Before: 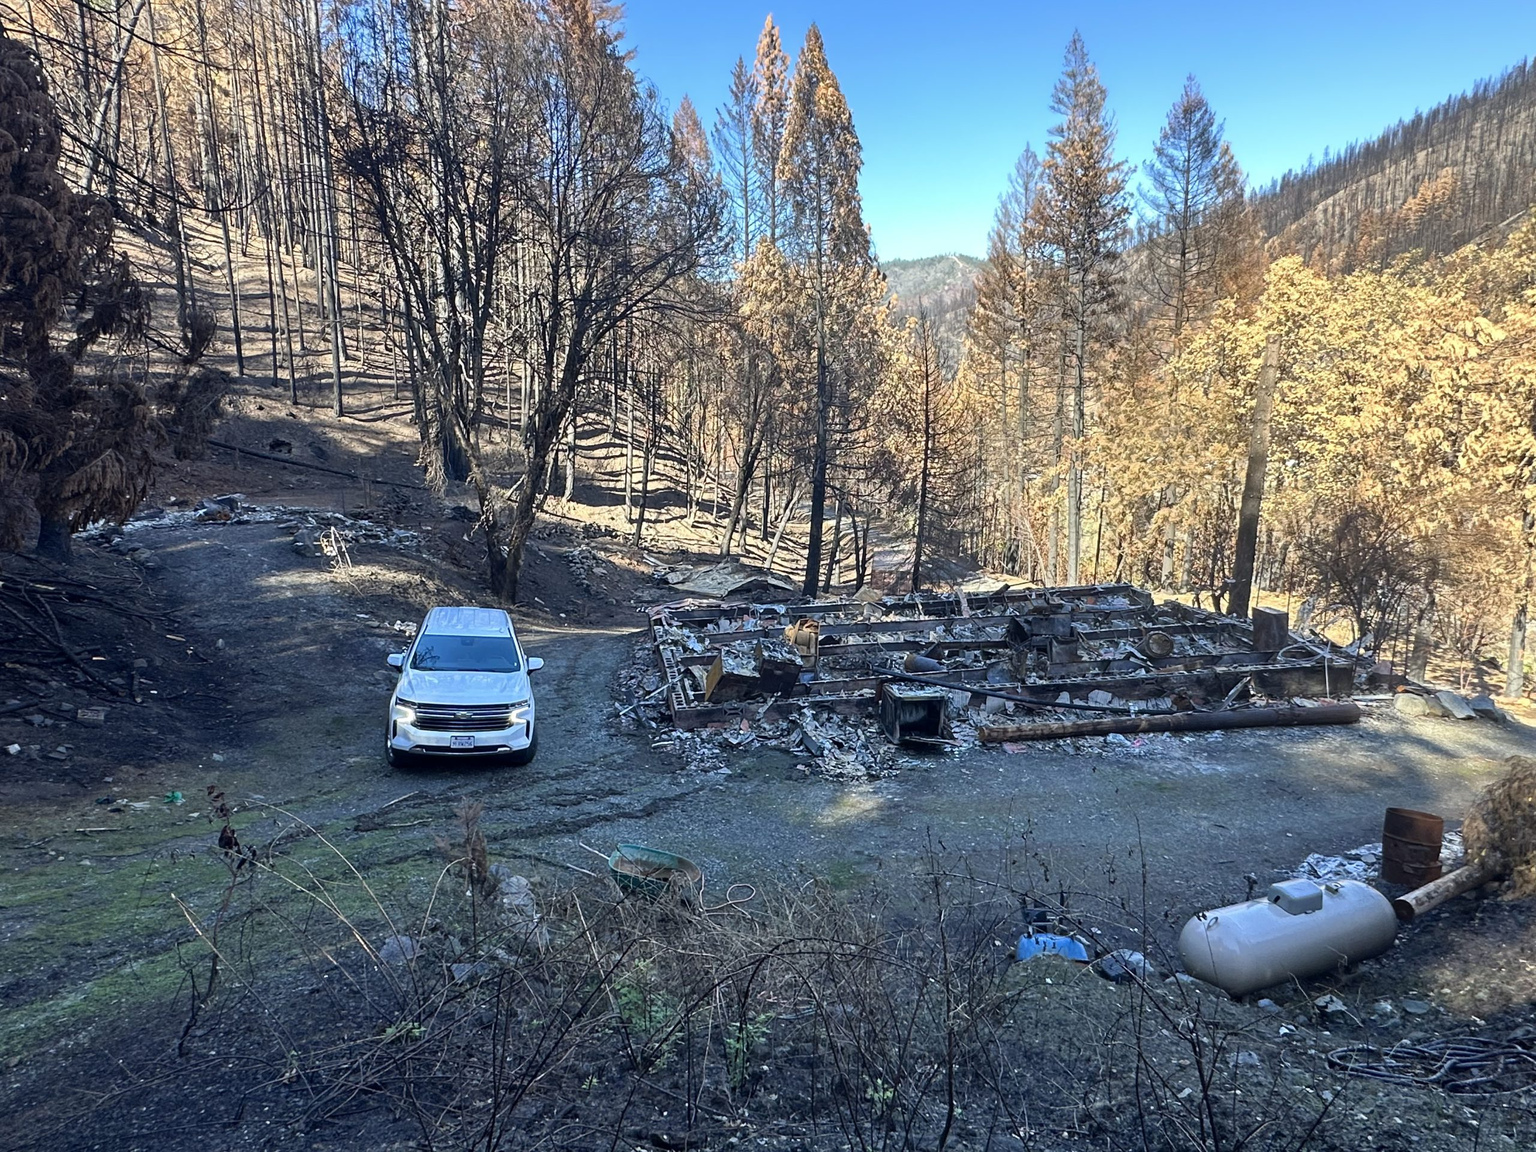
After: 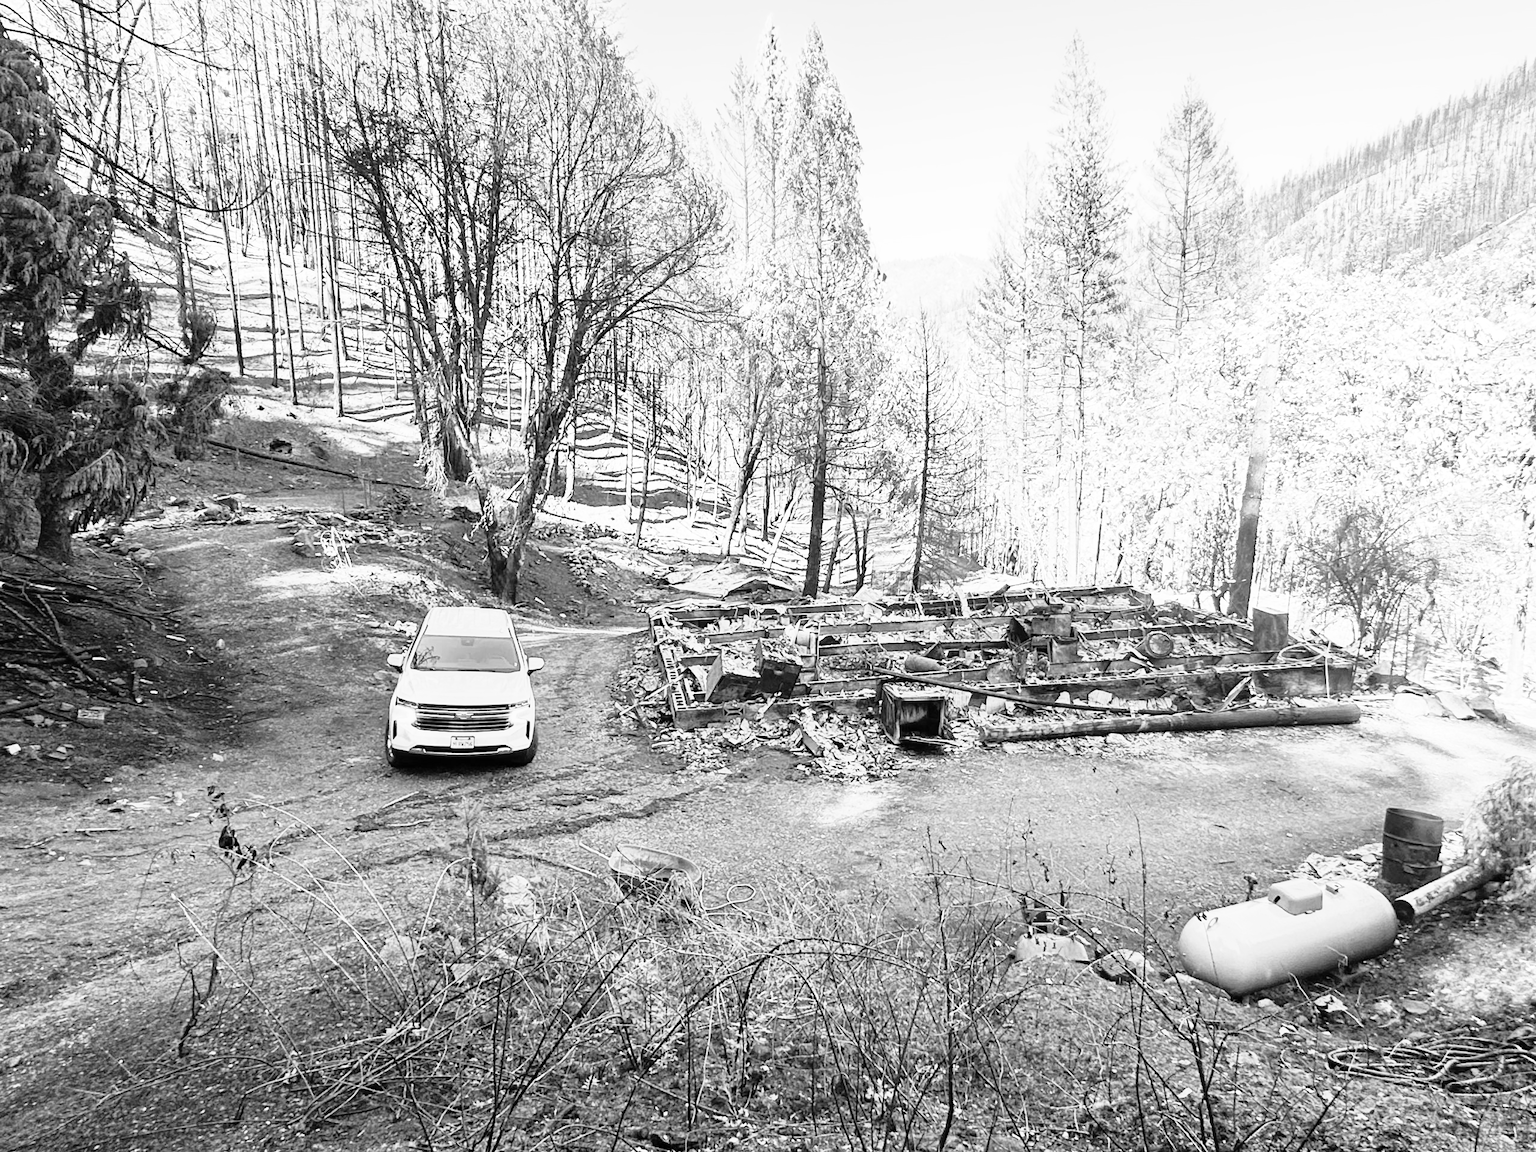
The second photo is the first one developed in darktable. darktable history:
monochrome: a 32, b 64, size 2.3
base curve: curves: ch0 [(0, 0) (0.012, 0.01) (0.073, 0.168) (0.31, 0.711) (0.645, 0.957) (1, 1)], preserve colors none
exposure: exposure 1.061 EV, compensate highlight preservation false
